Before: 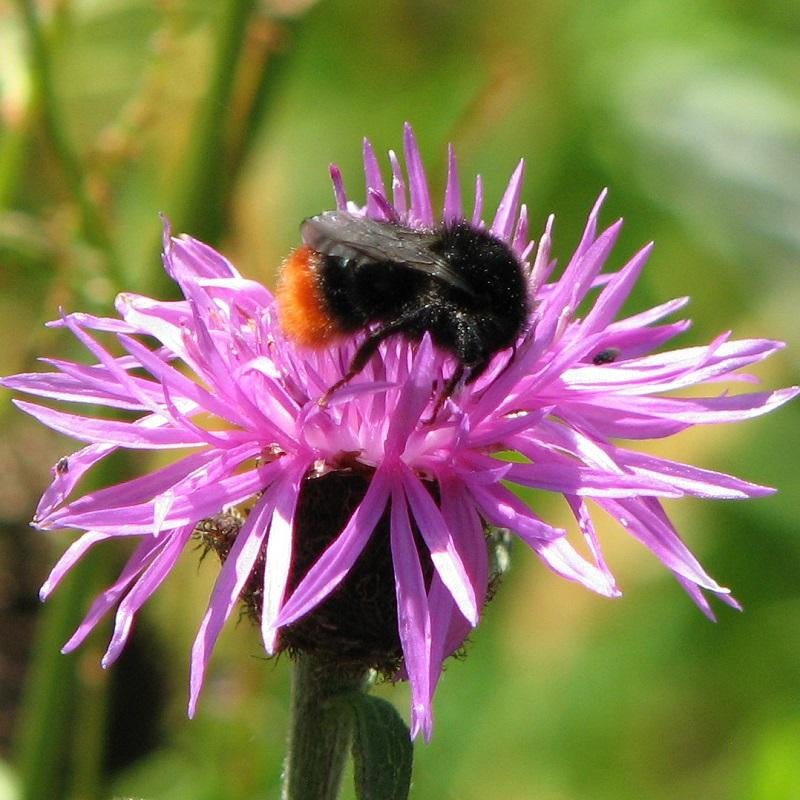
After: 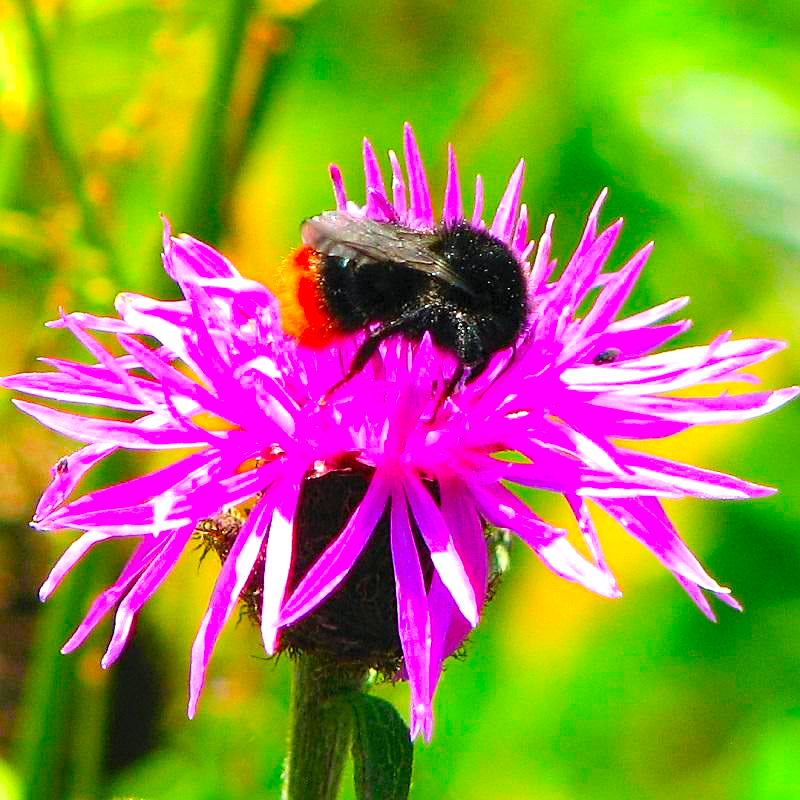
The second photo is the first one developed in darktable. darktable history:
contrast brightness saturation: contrast 0.197, brightness 0.202, saturation 0.819
color balance rgb: shadows lift › luminance -4.849%, shadows lift › chroma 1.058%, shadows lift › hue 218.76°, perceptual saturation grading › global saturation 19.588%, perceptual brilliance grading › global brilliance 10.051%, global vibrance 20%
sharpen: on, module defaults
